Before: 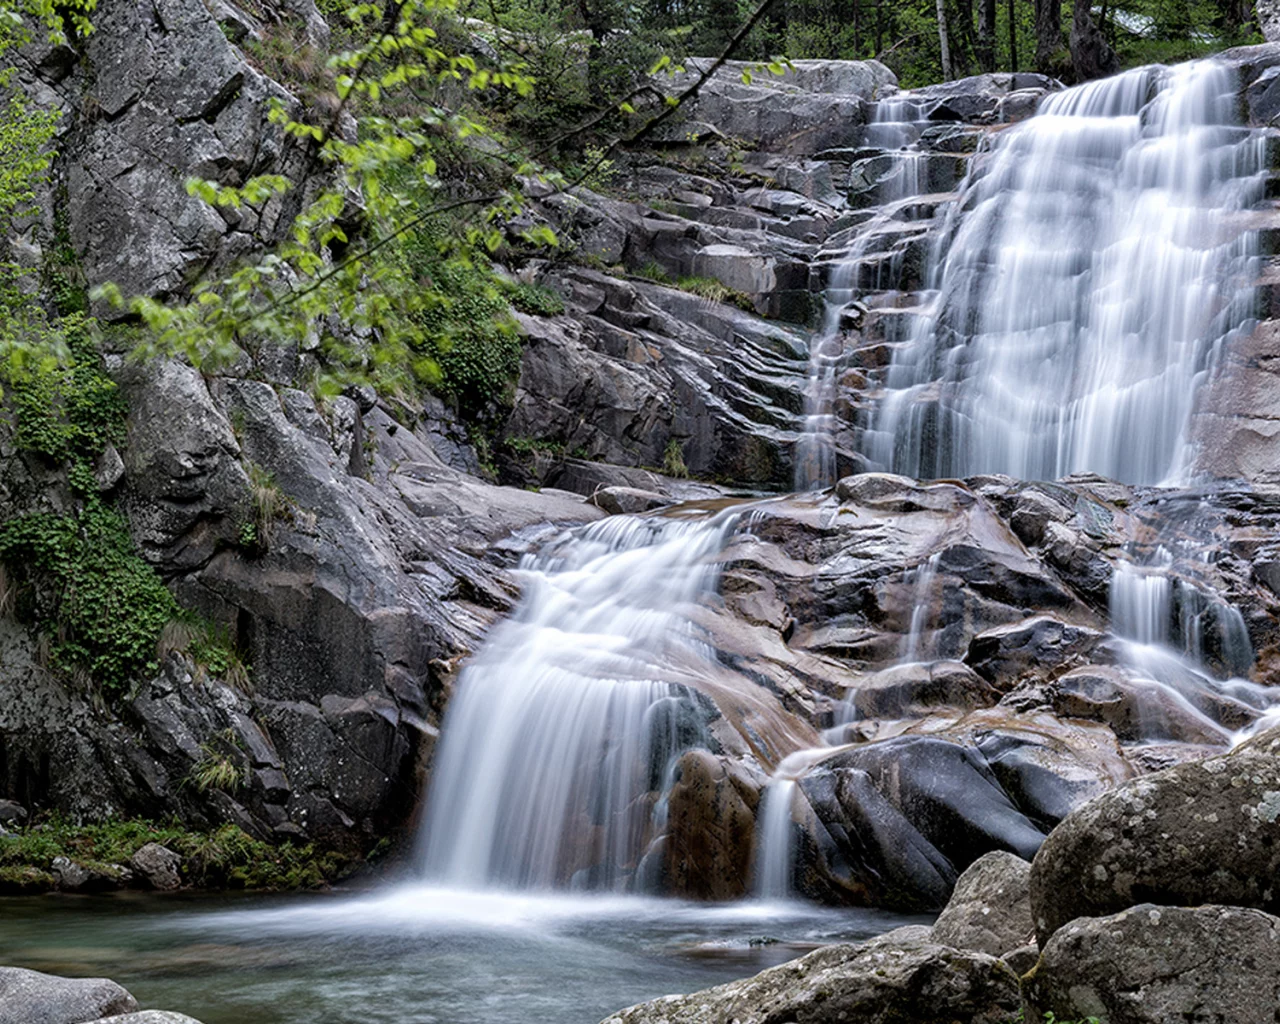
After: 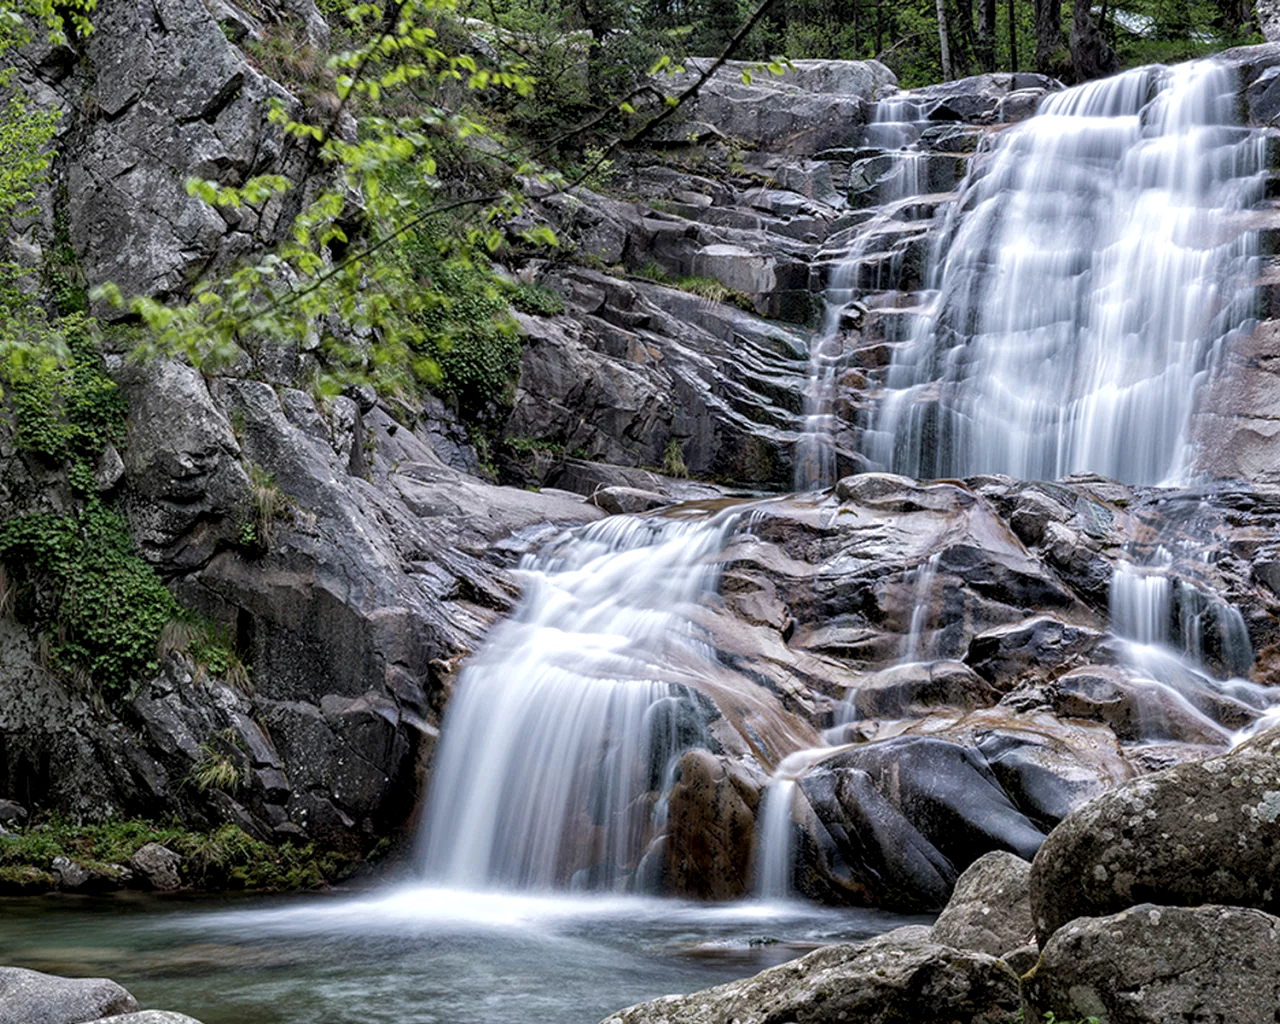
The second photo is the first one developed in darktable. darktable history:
tone equalizer: edges refinement/feathering 500, mask exposure compensation -1.57 EV, preserve details no
local contrast: highlights 107%, shadows 101%, detail 120%, midtone range 0.2
